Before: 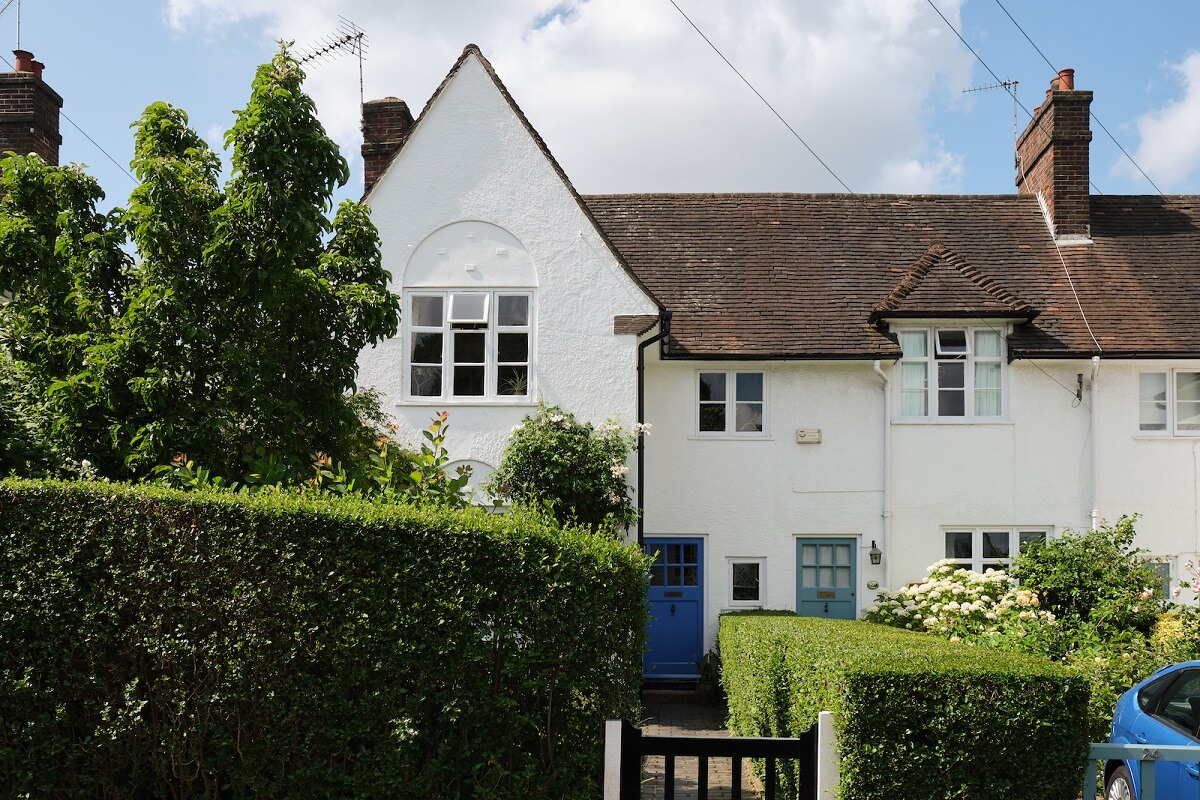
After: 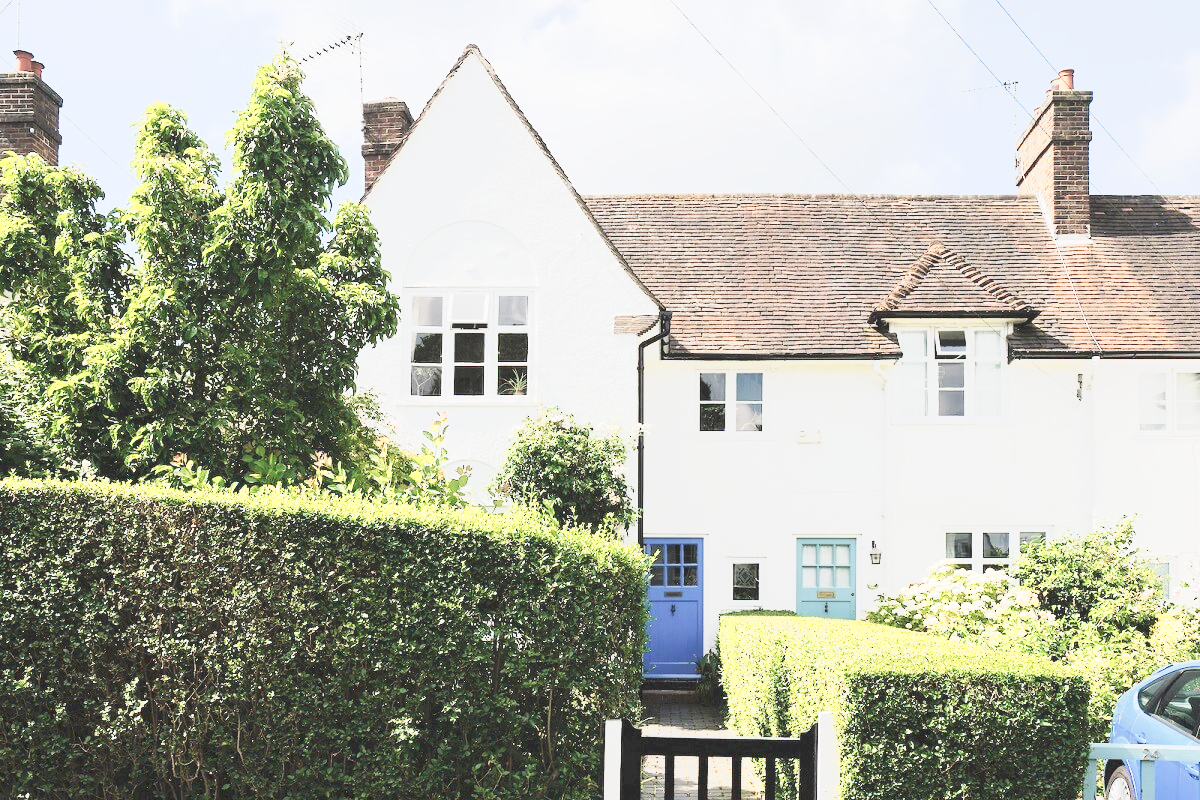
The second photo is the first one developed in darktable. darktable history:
exposure: black level correction 0, exposure 1.297 EV, compensate exposure bias true, compensate highlight preservation false
color zones: curves: ch0 [(0, 0.558) (0.143, 0.559) (0.286, 0.529) (0.429, 0.505) (0.571, 0.5) (0.714, 0.5) (0.857, 0.5) (1, 0.558)]; ch1 [(0, 0.469) (0.01, 0.469) (0.12, 0.446) (0.248, 0.469) (0.5, 0.5) (0.748, 0.5) (0.99, 0.469) (1, 0.469)]
filmic rgb: black relative exposure -7.65 EV, white relative exposure 4.56 EV, hardness 3.61, color science v6 (2022)
tone curve: curves: ch0 [(0, 0) (0.003, 0.195) (0.011, 0.161) (0.025, 0.21) (0.044, 0.24) (0.069, 0.254) (0.1, 0.283) (0.136, 0.347) (0.177, 0.412) (0.224, 0.455) (0.277, 0.531) (0.335, 0.606) (0.399, 0.679) (0.468, 0.748) (0.543, 0.814) (0.623, 0.876) (0.709, 0.927) (0.801, 0.949) (0.898, 0.962) (1, 1)], preserve colors none
